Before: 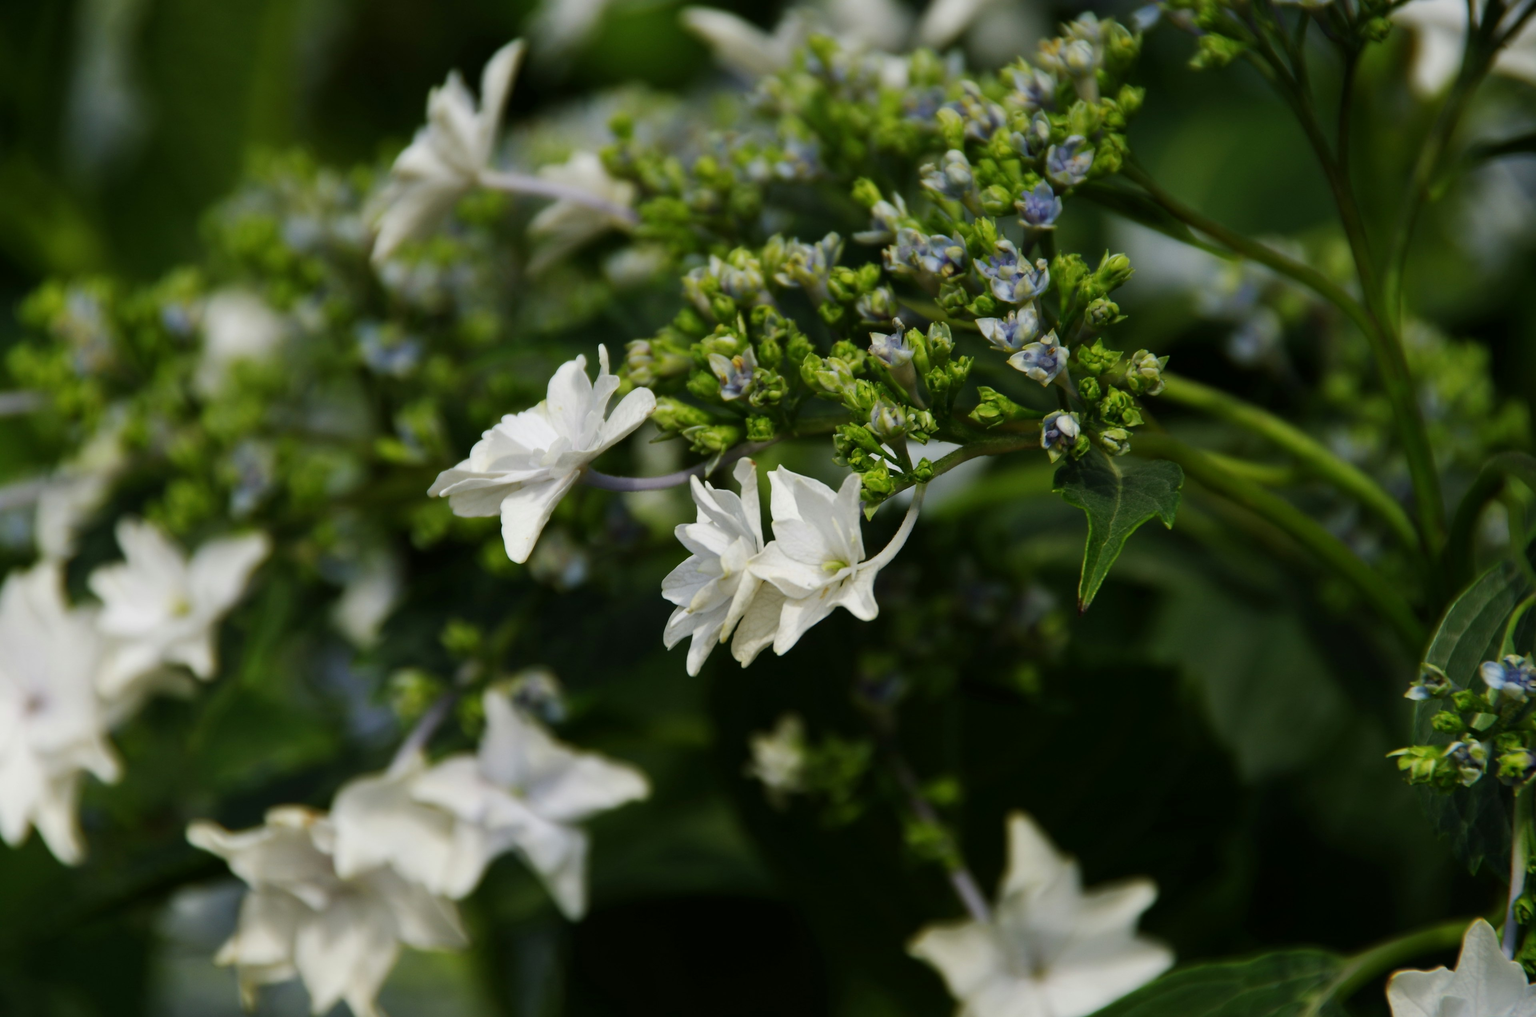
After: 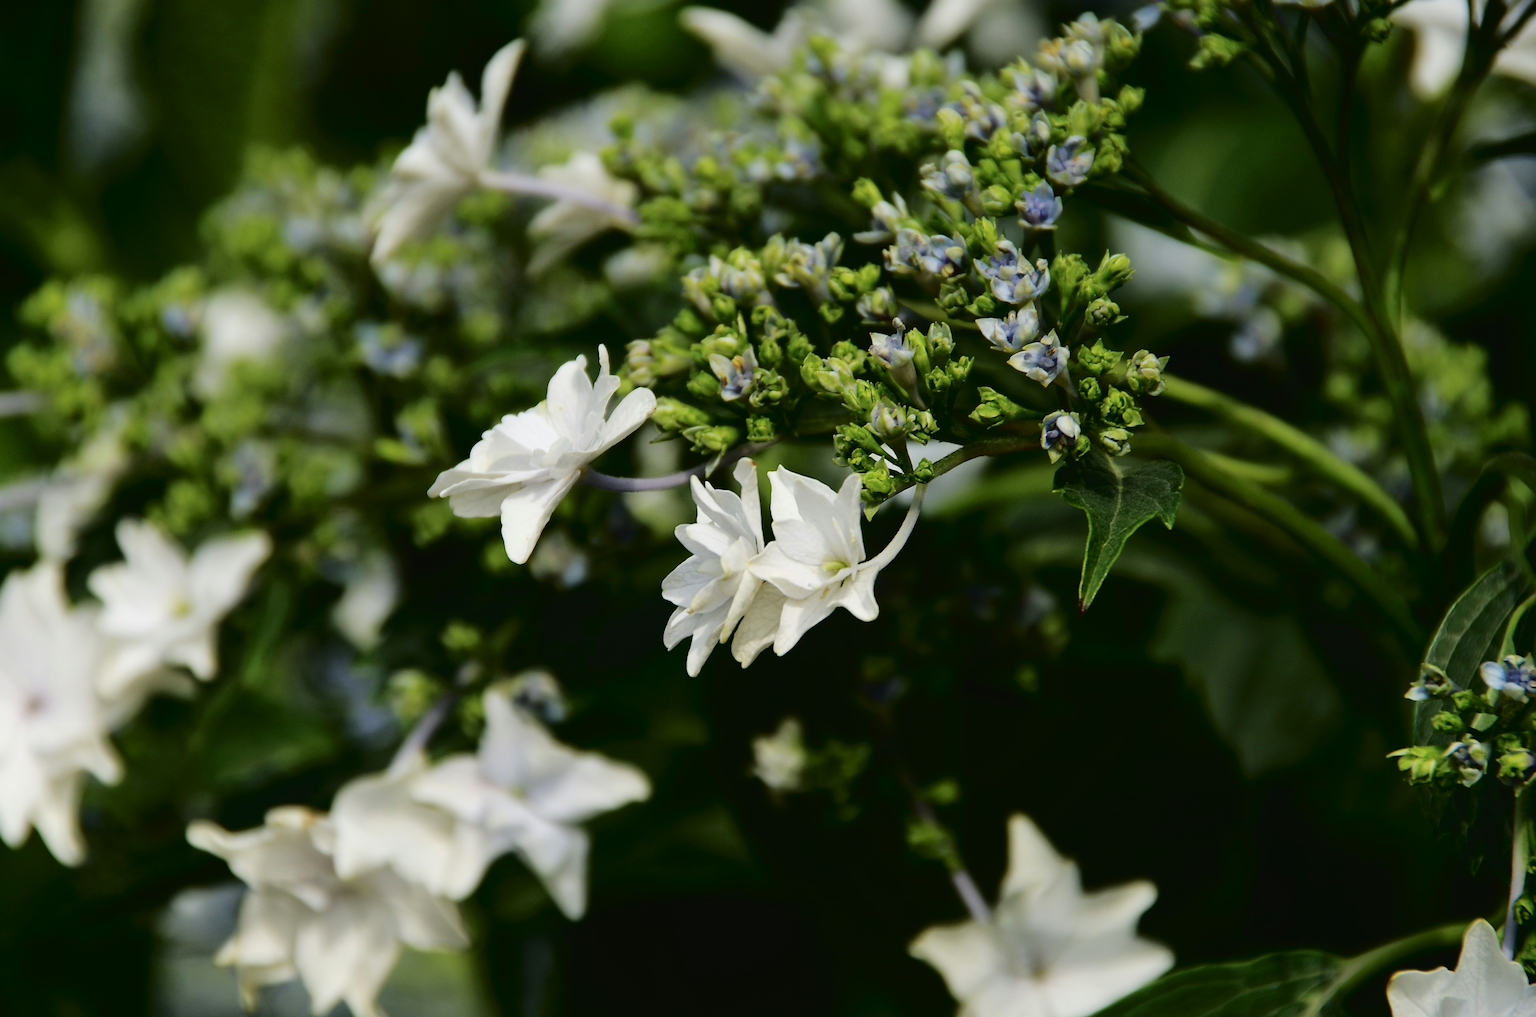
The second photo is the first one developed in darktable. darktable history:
sharpen: radius 1.979
tone curve: curves: ch0 [(0, 0) (0.003, 0.025) (0.011, 0.027) (0.025, 0.032) (0.044, 0.037) (0.069, 0.044) (0.1, 0.054) (0.136, 0.084) (0.177, 0.128) (0.224, 0.196) (0.277, 0.281) (0.335, 0.376) (0.399, 0.461) (0.468, 0.534) (0.543, 0.613) (0.623, 0.692) (0.709, 0.77) (0.801, 0.849) (0.898, 0.934) (1, 1)], color space Lab, independent channels, preserve colors none
